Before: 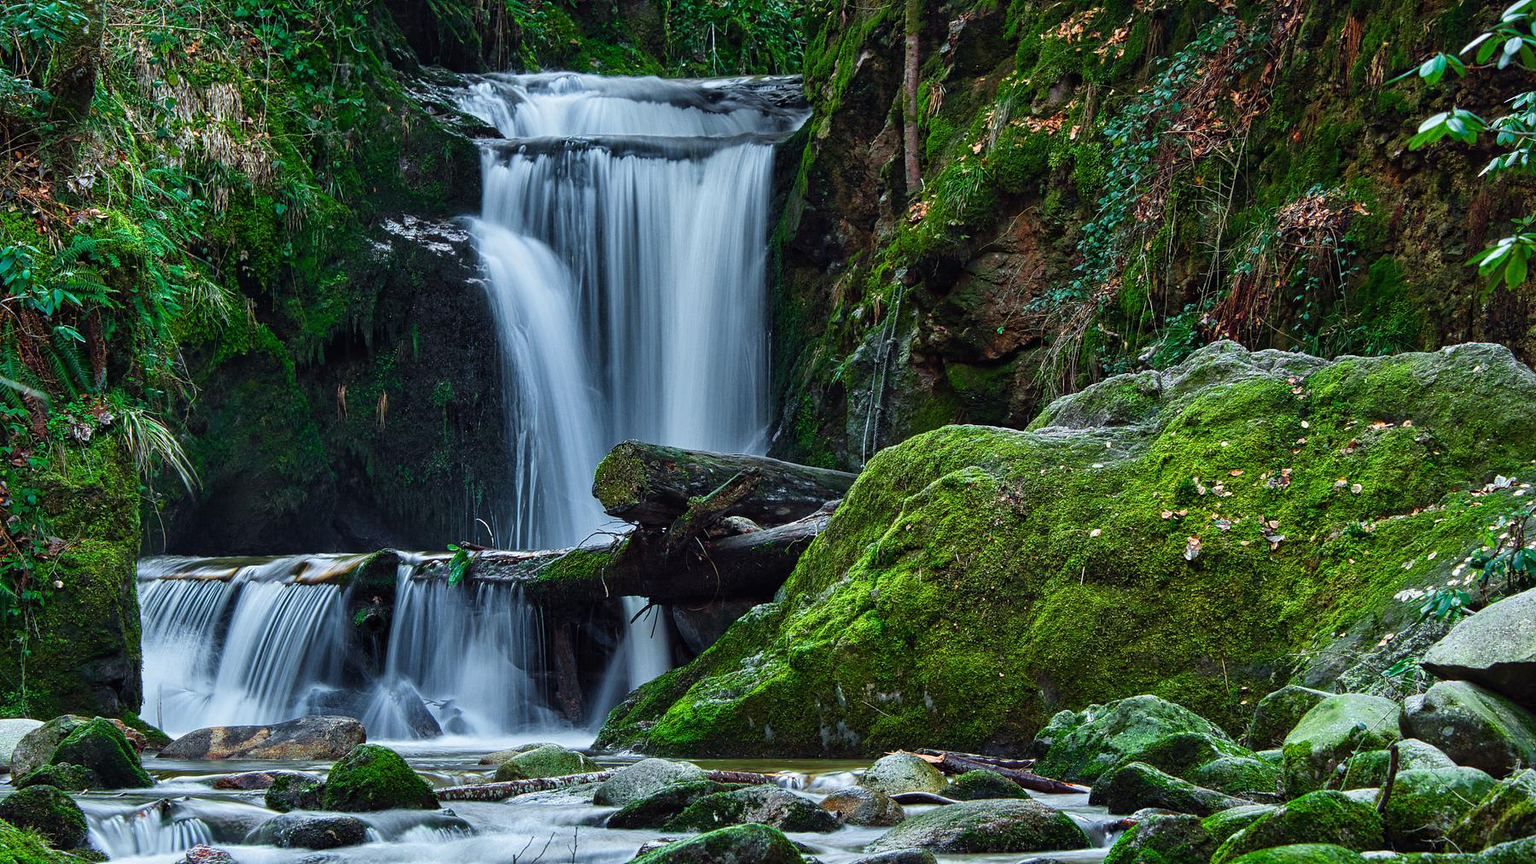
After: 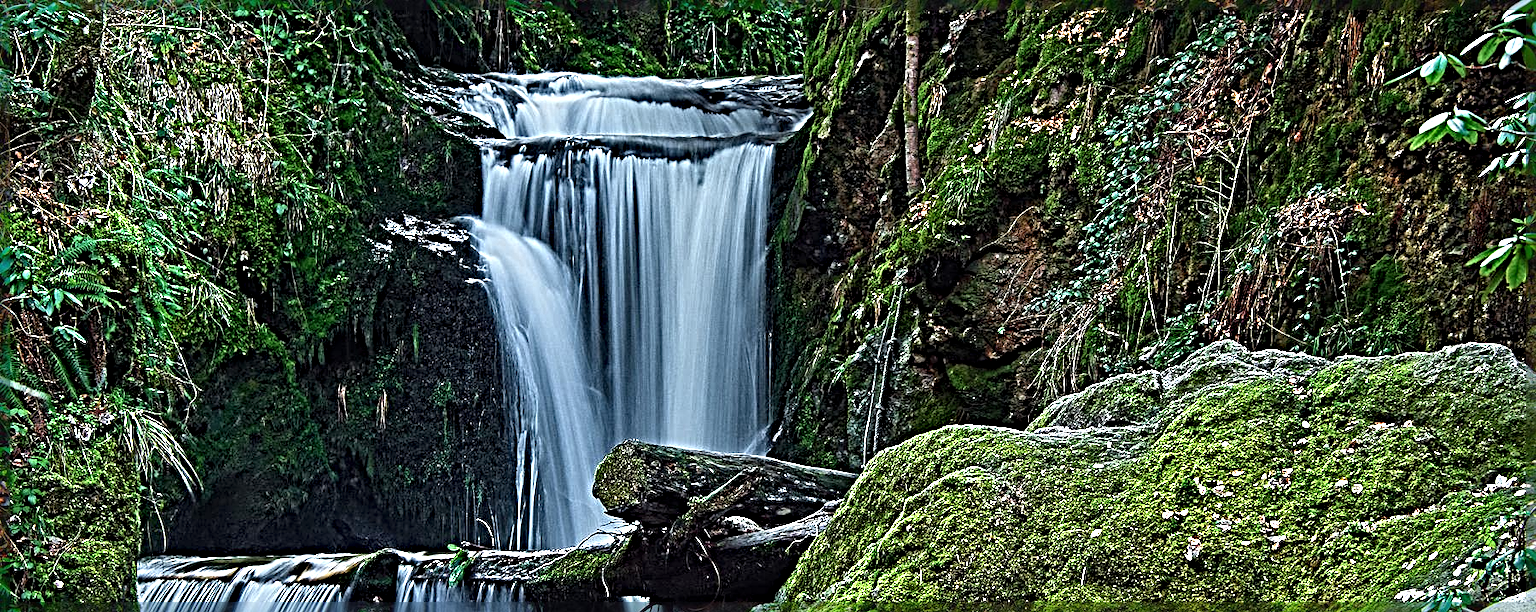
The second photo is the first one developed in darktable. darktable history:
sharpen: radius 6.264, amount 1.806, threshold 0.178
shadows and highlights: shadows -8.26, white point adjustment 1.42, highlights 11.28
crop: right 0.001%, bottom 29.064%
